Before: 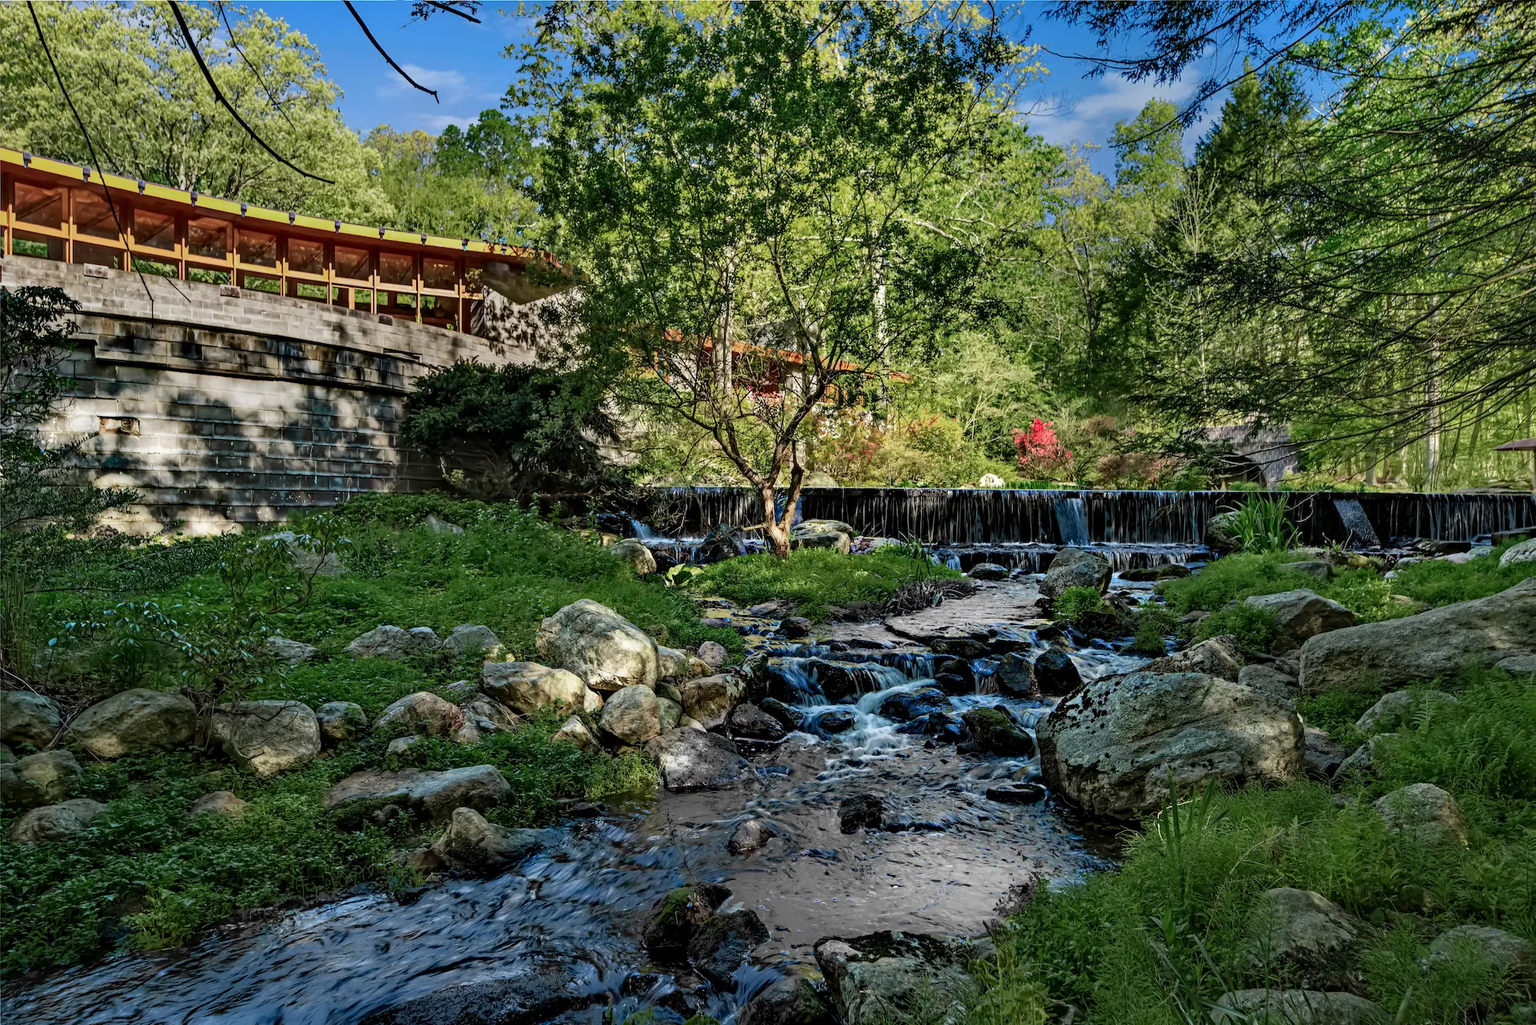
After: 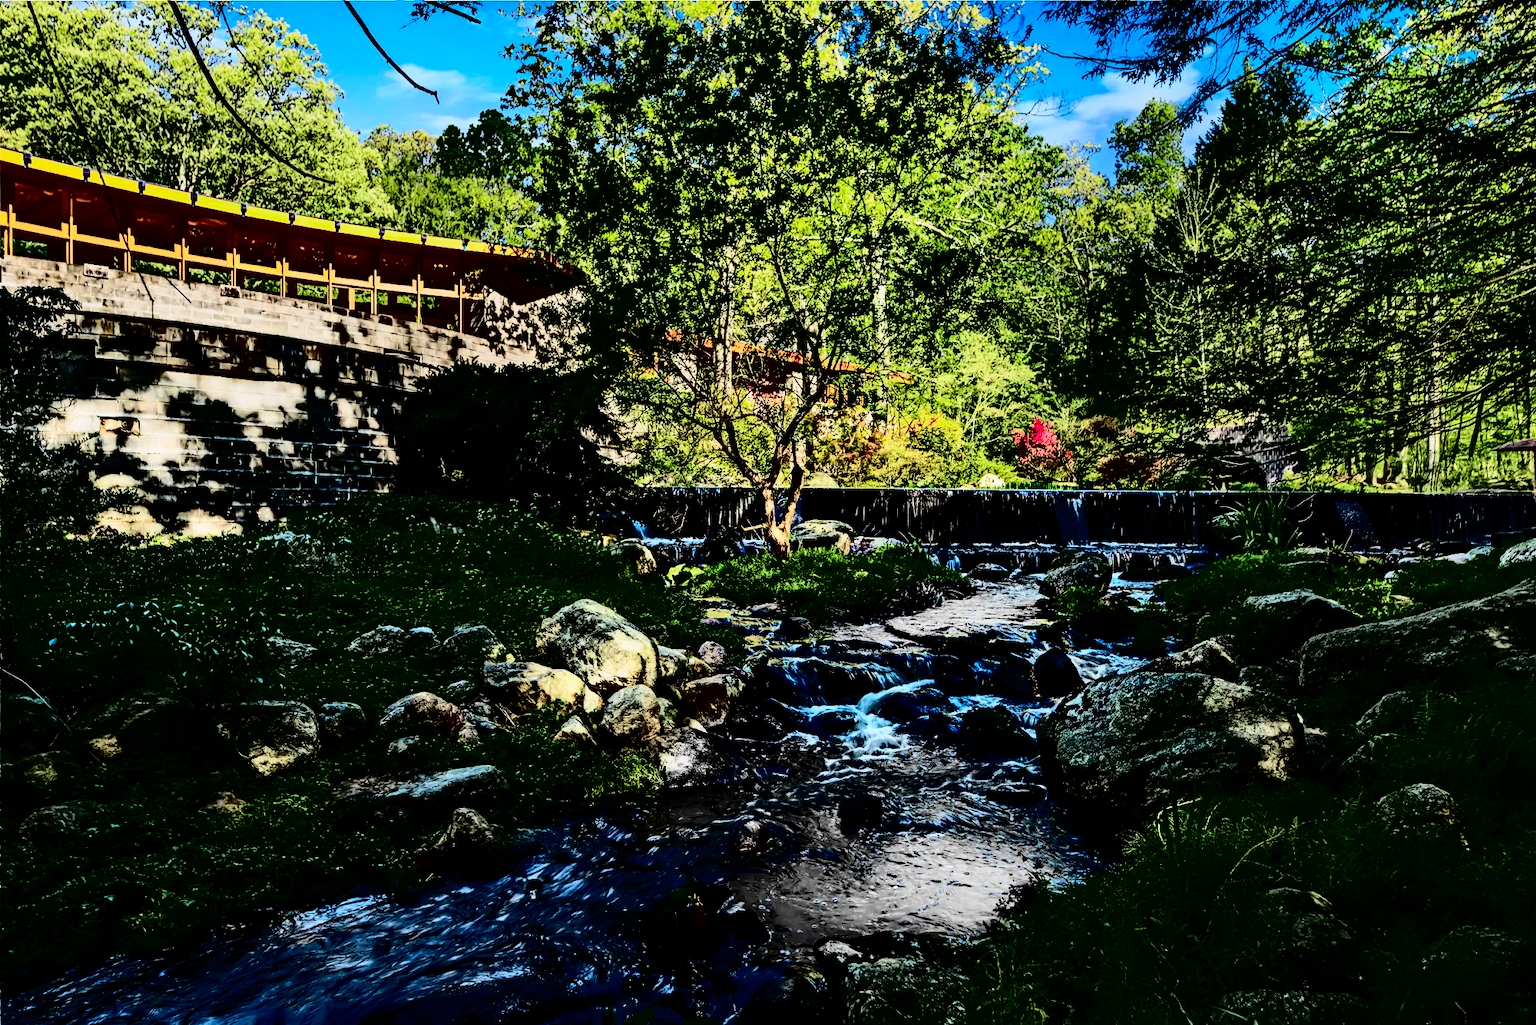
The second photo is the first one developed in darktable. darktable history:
rgb curve: curves: ch0 [(0, 0) (0.284, 0.292) (0.505, 0.644) (1, 1)]; ch1 [(0, 0) (0.284, 0.292) (0.505, 0.644) (1, 1)]; ch2 [(0, 0) (0.284, 0.292) (0.505, 0.644) (1, 1)], compensate middle gray true
contrast brightness saturation: contrast 0.77, brightness -1, saturation 1
color correction: saturation 0.85
exposure: black level correction -0.036, exposure -0.497 EV, compensate highlight preservation false
